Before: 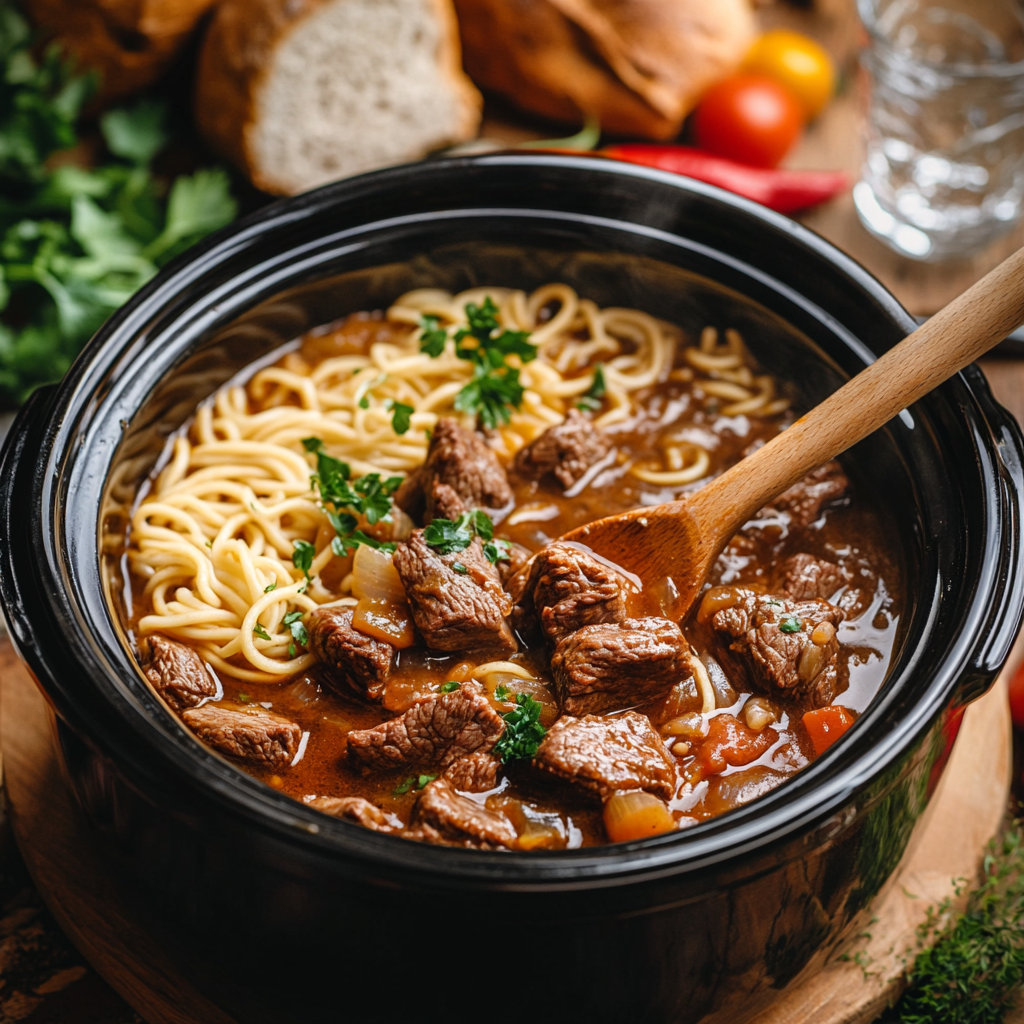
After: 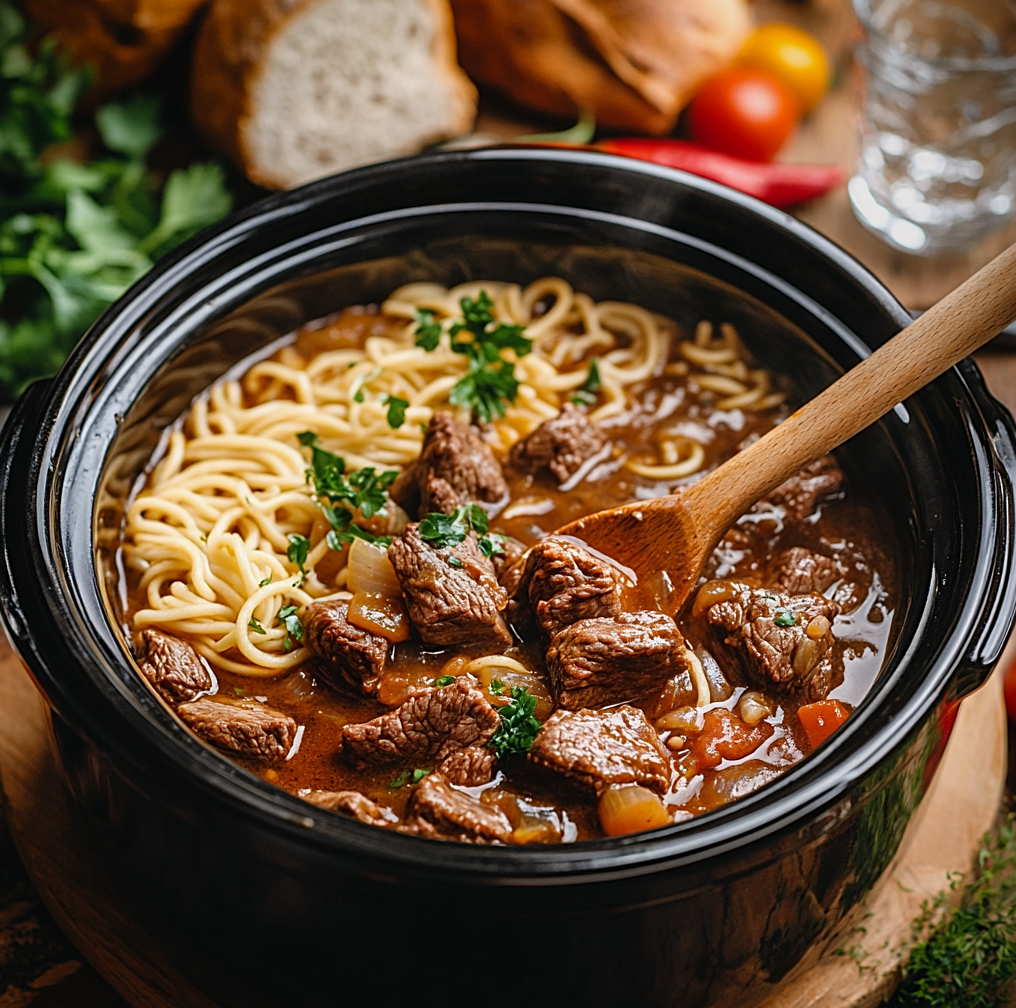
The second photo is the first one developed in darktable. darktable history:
vignetting: fall-off radius 94.08%, brightness -0.231, saturation 0.141
exposure: exposure -0.113 EV, compensate exposure bias true, compensate highlight preservation false
sharpen: on, module defaults
crop: left 0.492%, top 0.596%, right 0.227%, bottom 0.909%
